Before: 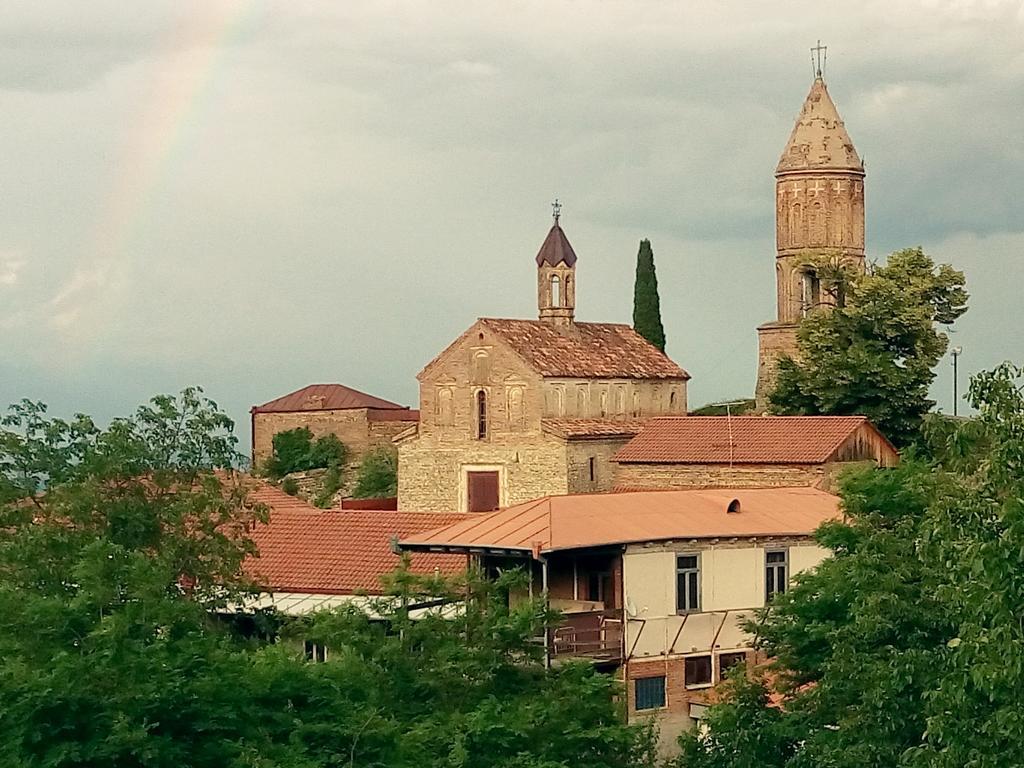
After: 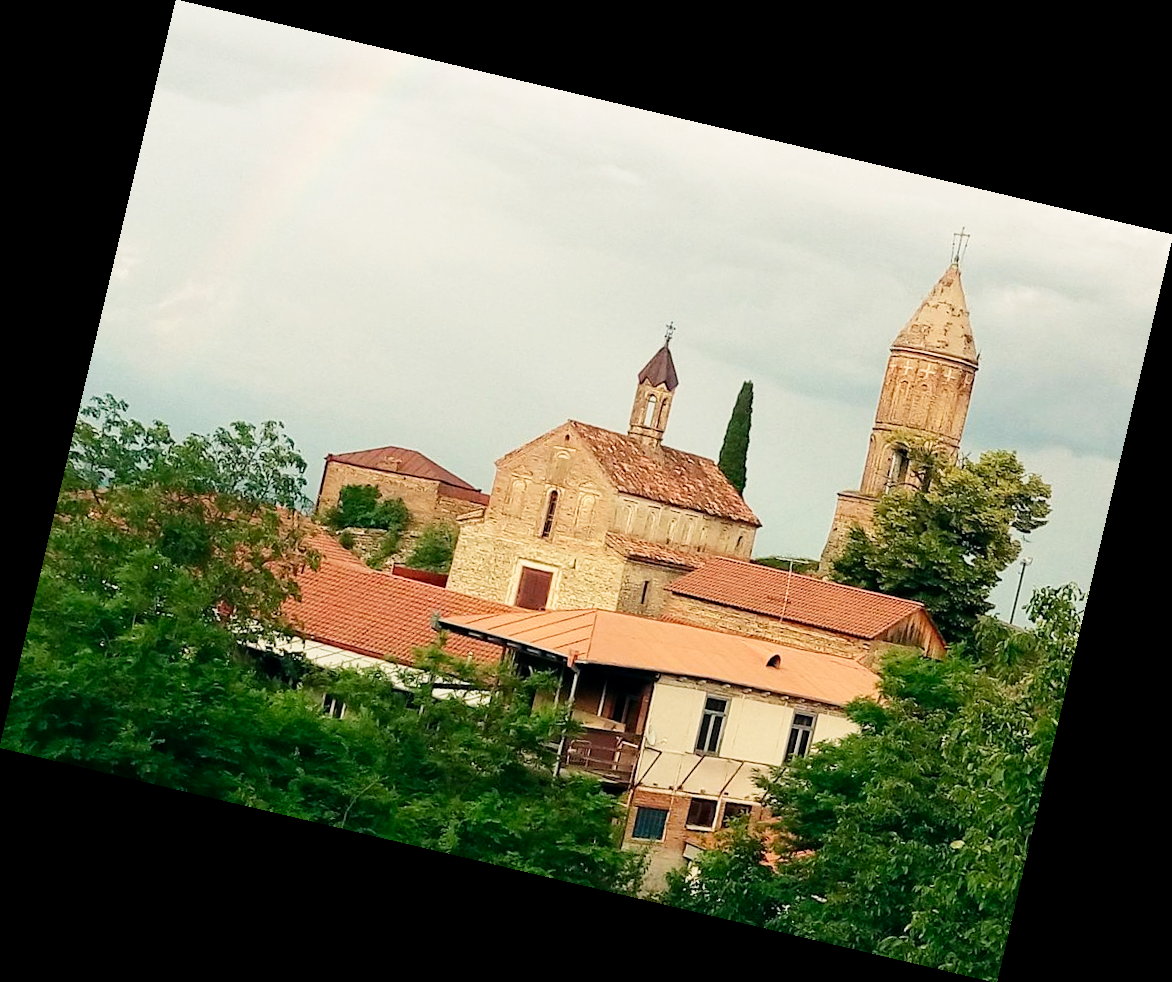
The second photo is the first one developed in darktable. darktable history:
rotate and perspective: rotation 13.27°, automatic cropping off
tone curve: curves: ch0 [(0, 0) (0.004, 0.001) (0.02, 0.008) (0.218, 0.218) (0.664, 0.774) (0.832, 0.914) (1, 1)], preserve colors none
